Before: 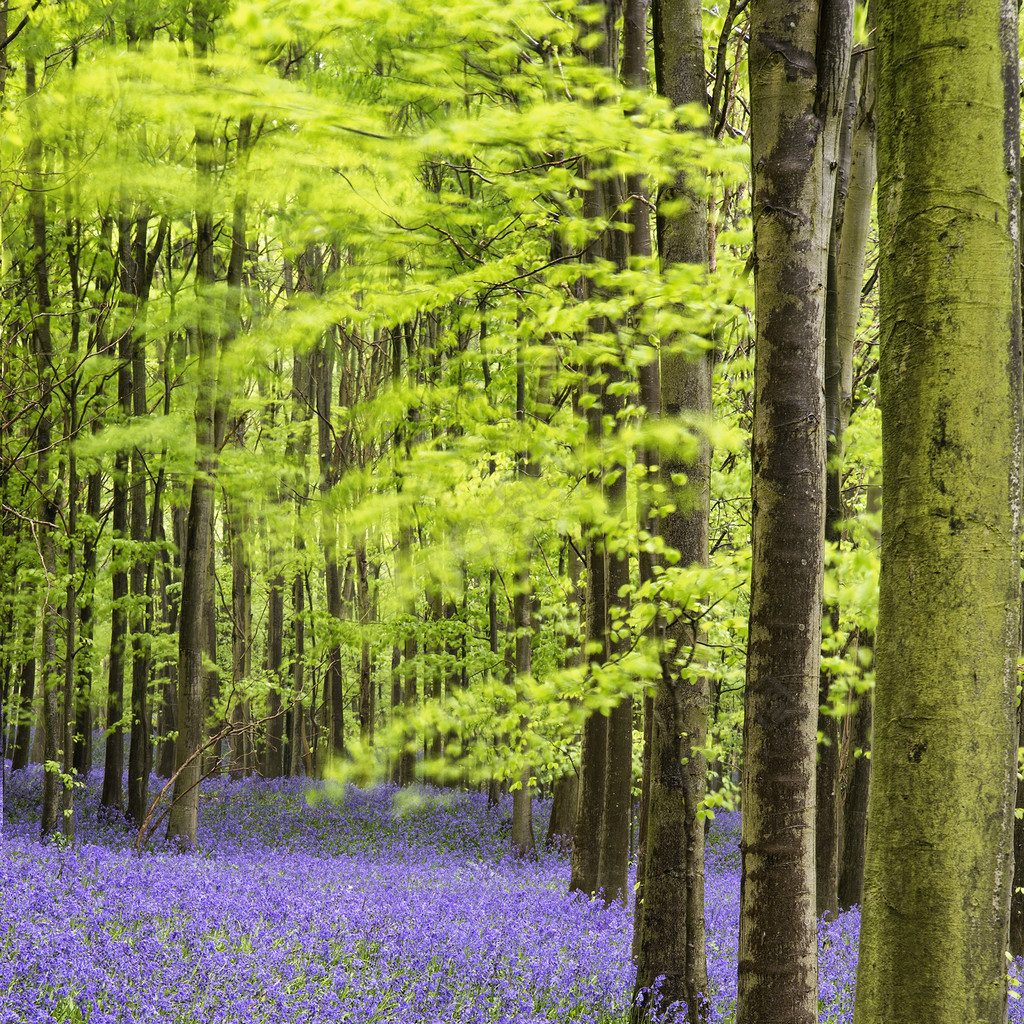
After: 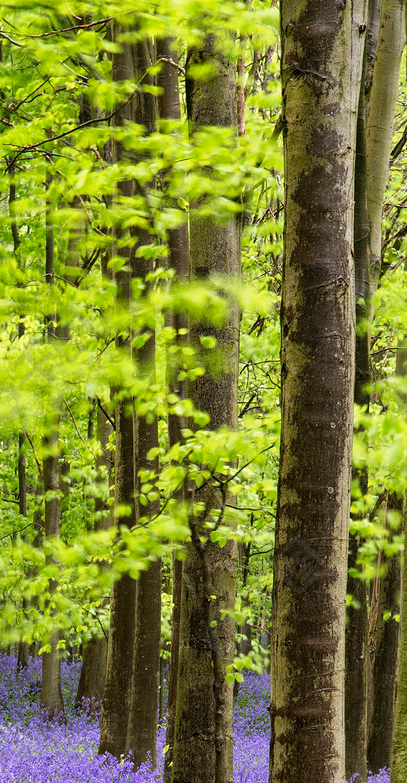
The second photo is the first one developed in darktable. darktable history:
crop: left 45.999%, top 13.409%, right 14.196%, bottom 10.046%
